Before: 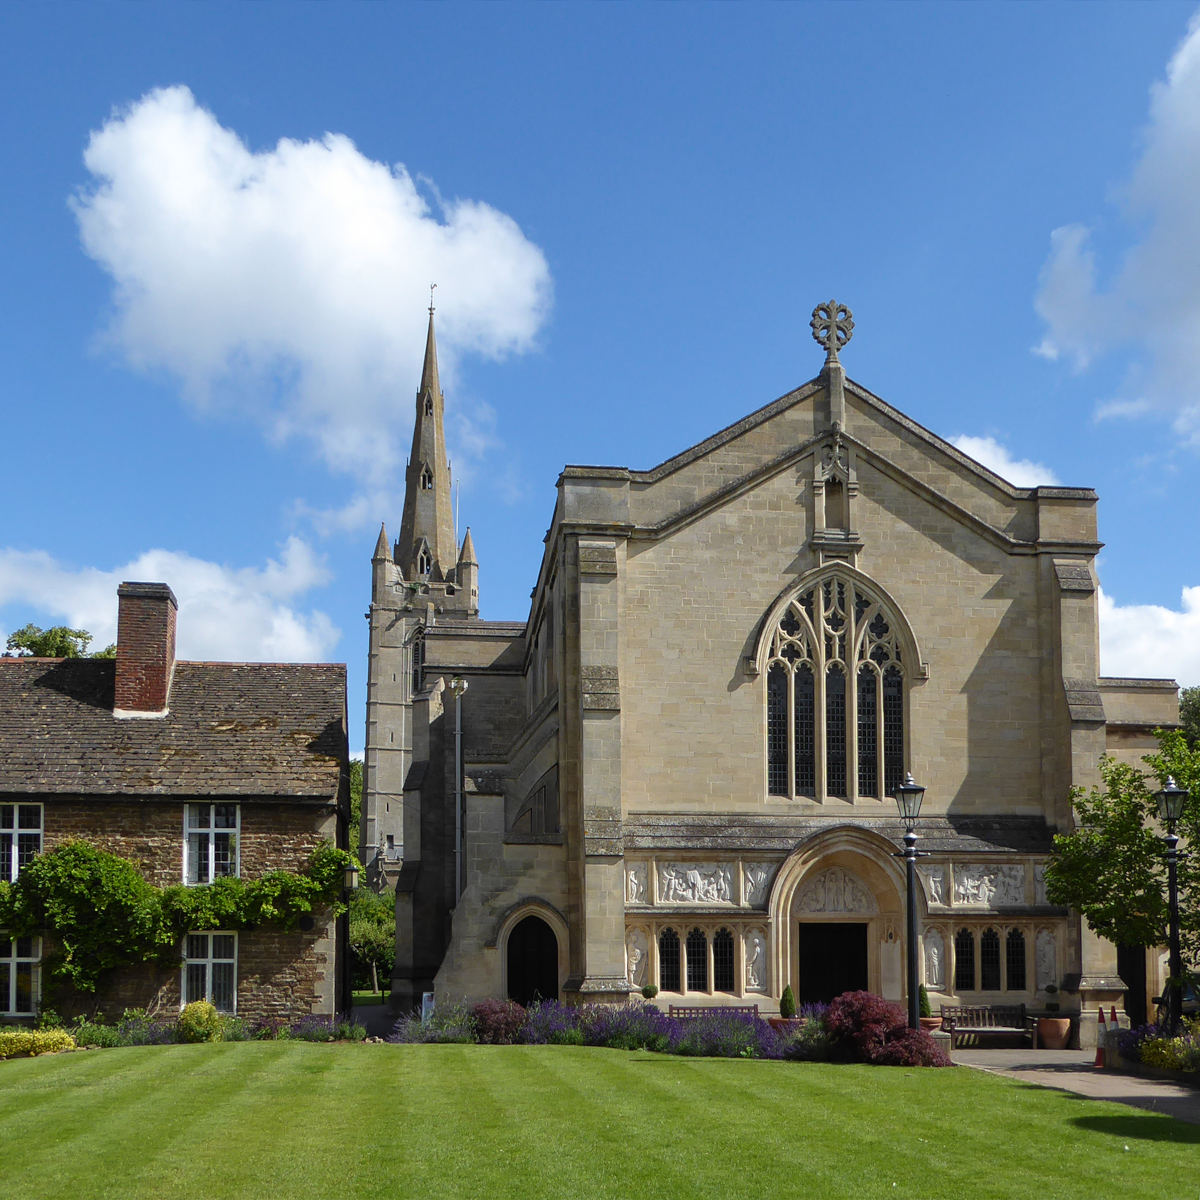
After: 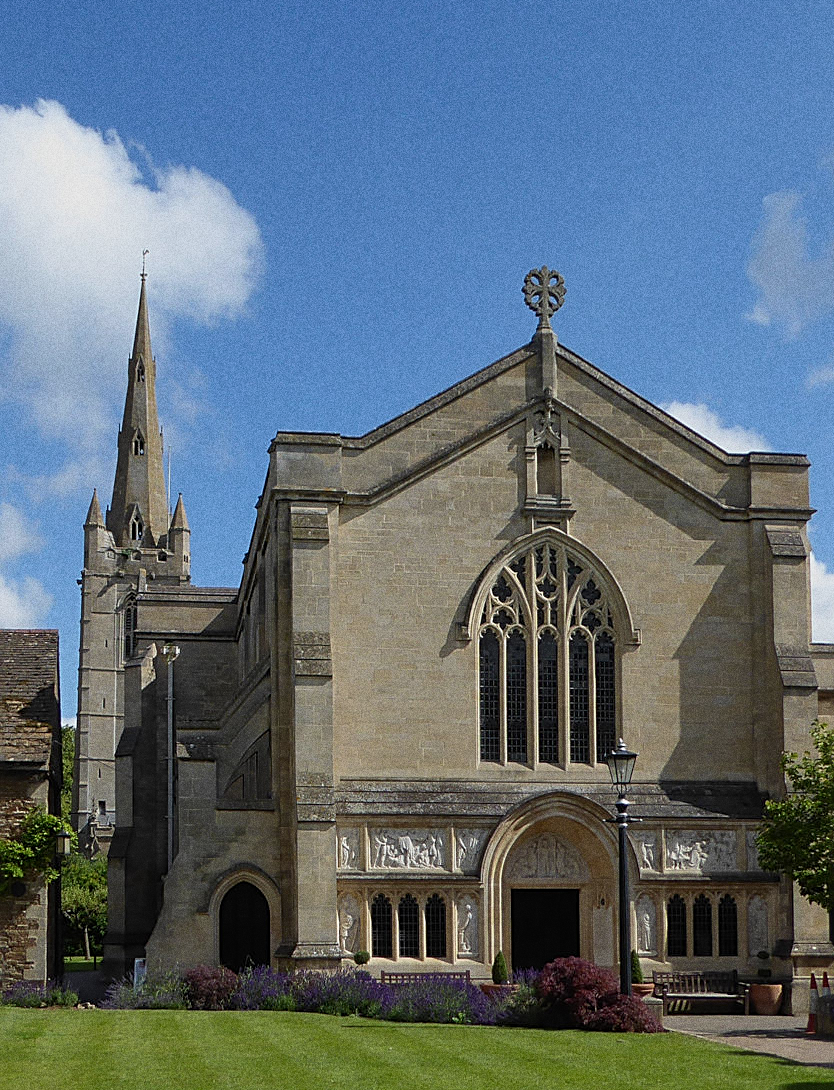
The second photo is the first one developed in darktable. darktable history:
sharpen: on, module defaults
crop and rotate: left 24.034%, top 2.838%, right 6.406%, bottom 6.299%
exposure: exposure -0.36 EV, compensate highlight preservation false
grain: coarseness 0.09 ISO, strength 40%
